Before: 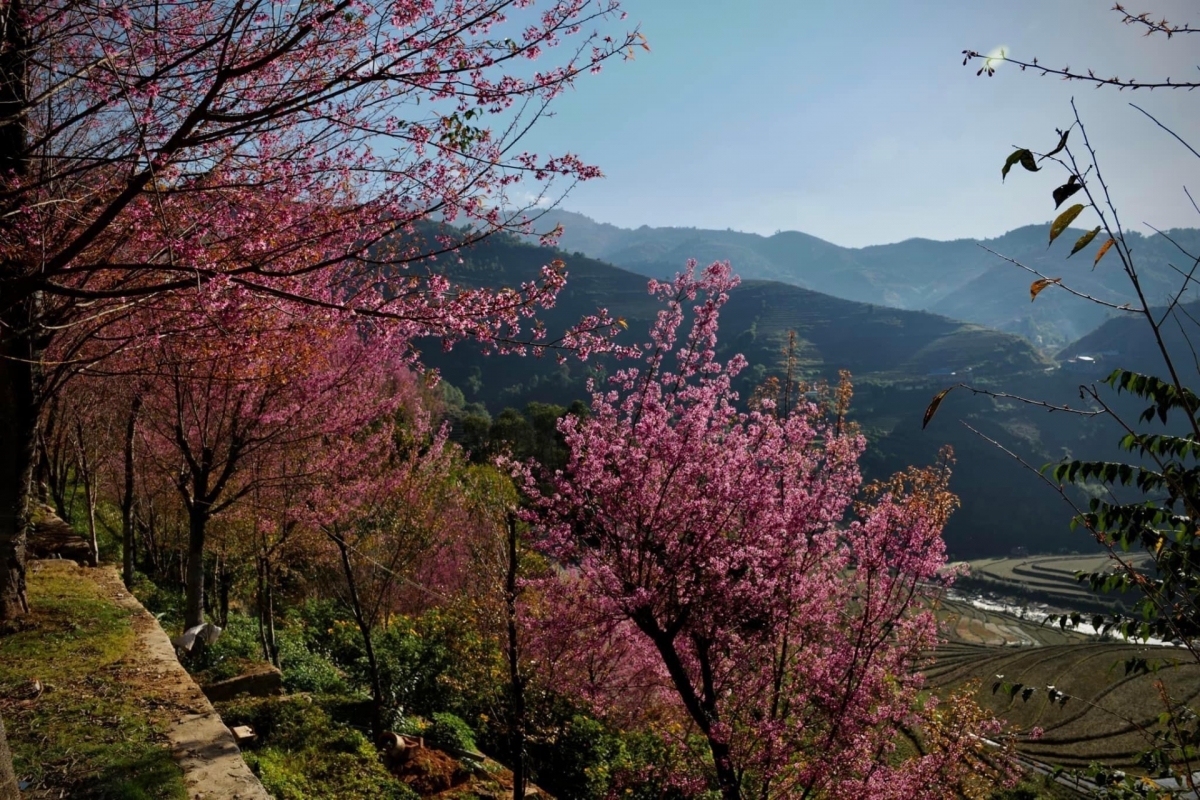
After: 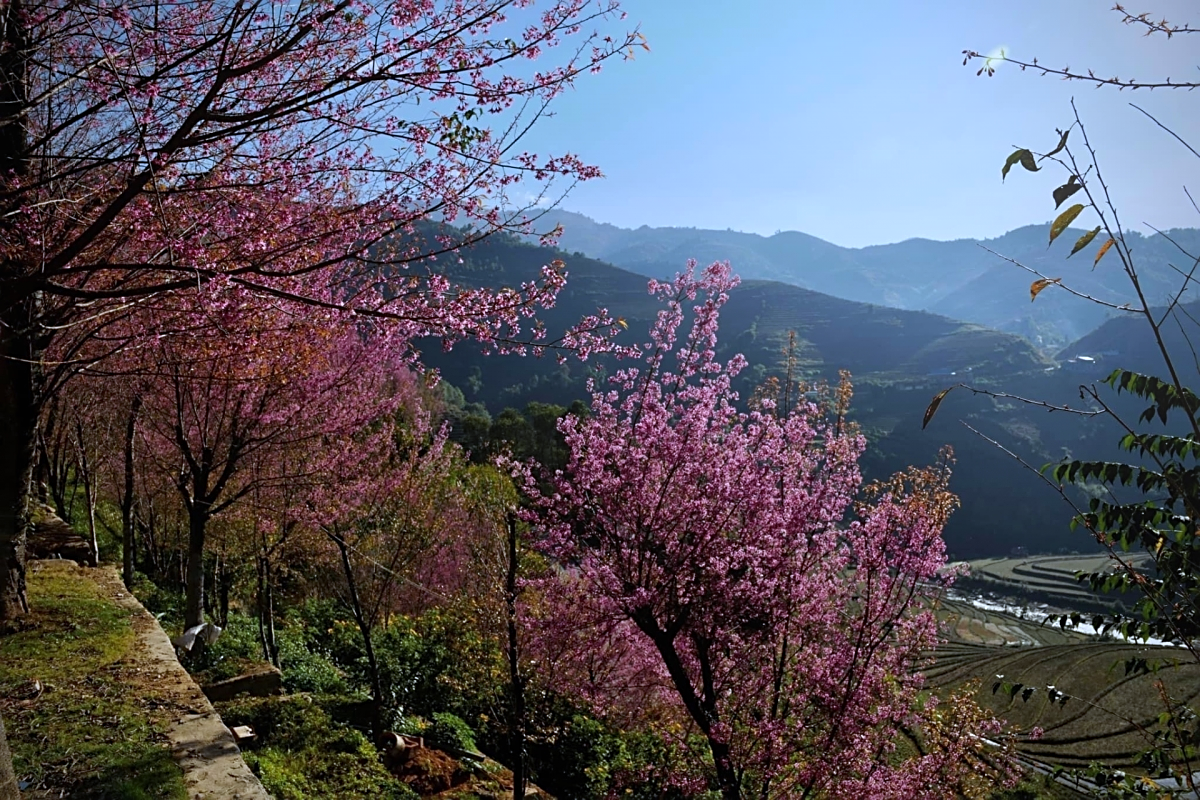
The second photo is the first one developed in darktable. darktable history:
white balance: red 0.926, green 1.003, blue 1.133
bloom: size 38%, threshold 95%, strength 30%
sharpen: on, module defaults
